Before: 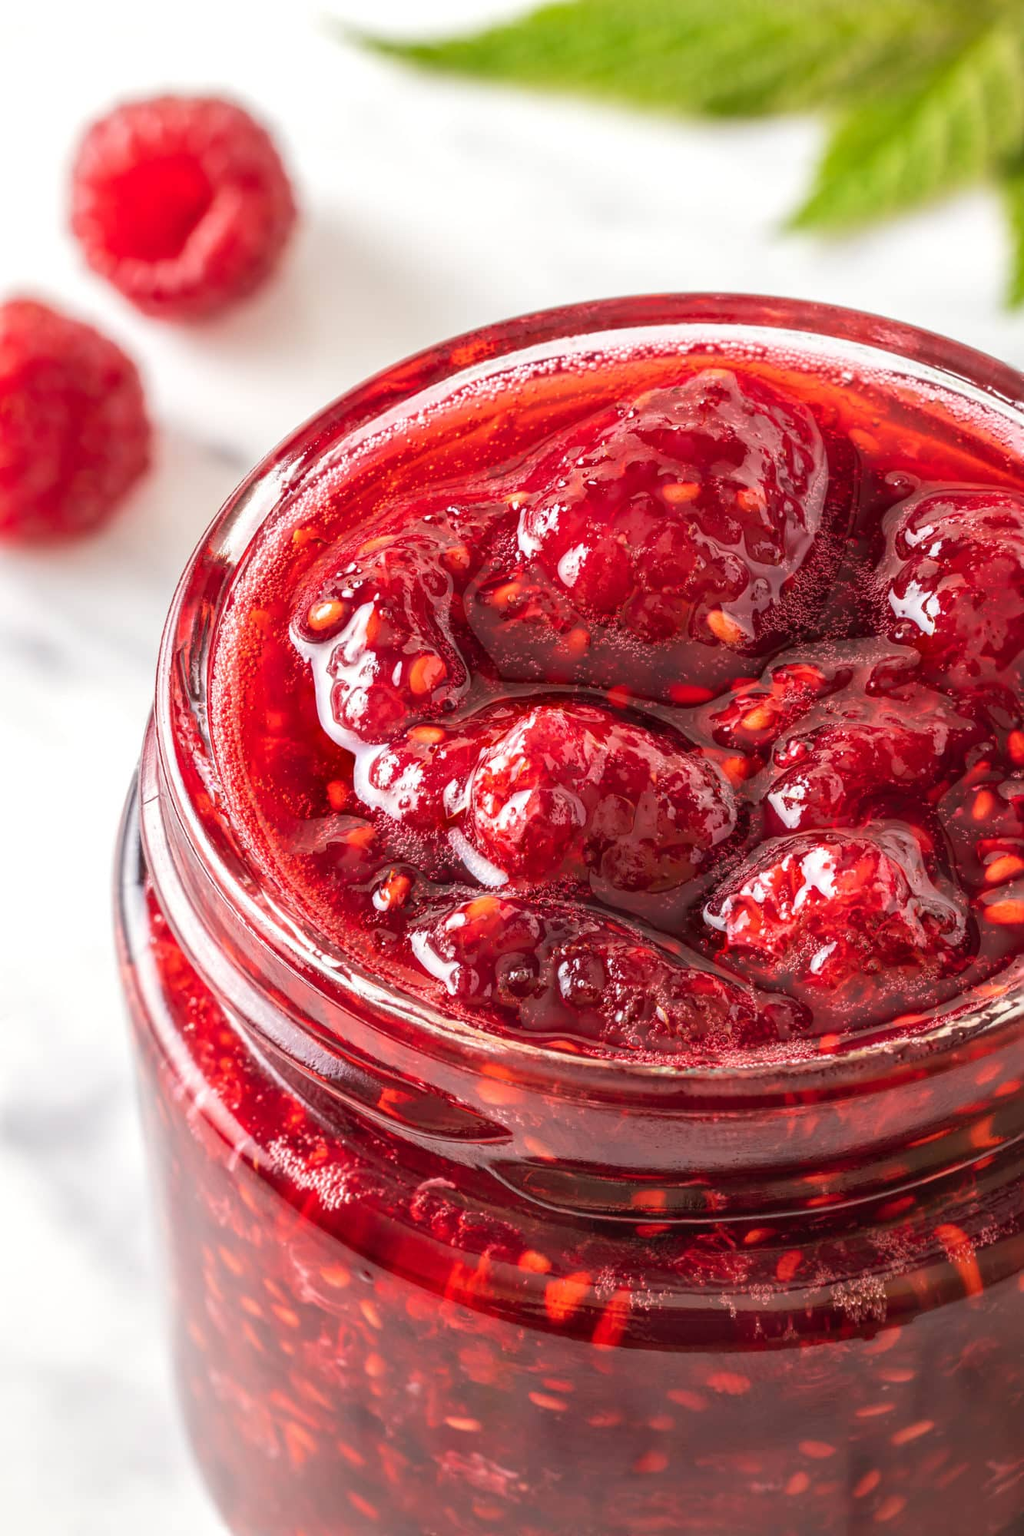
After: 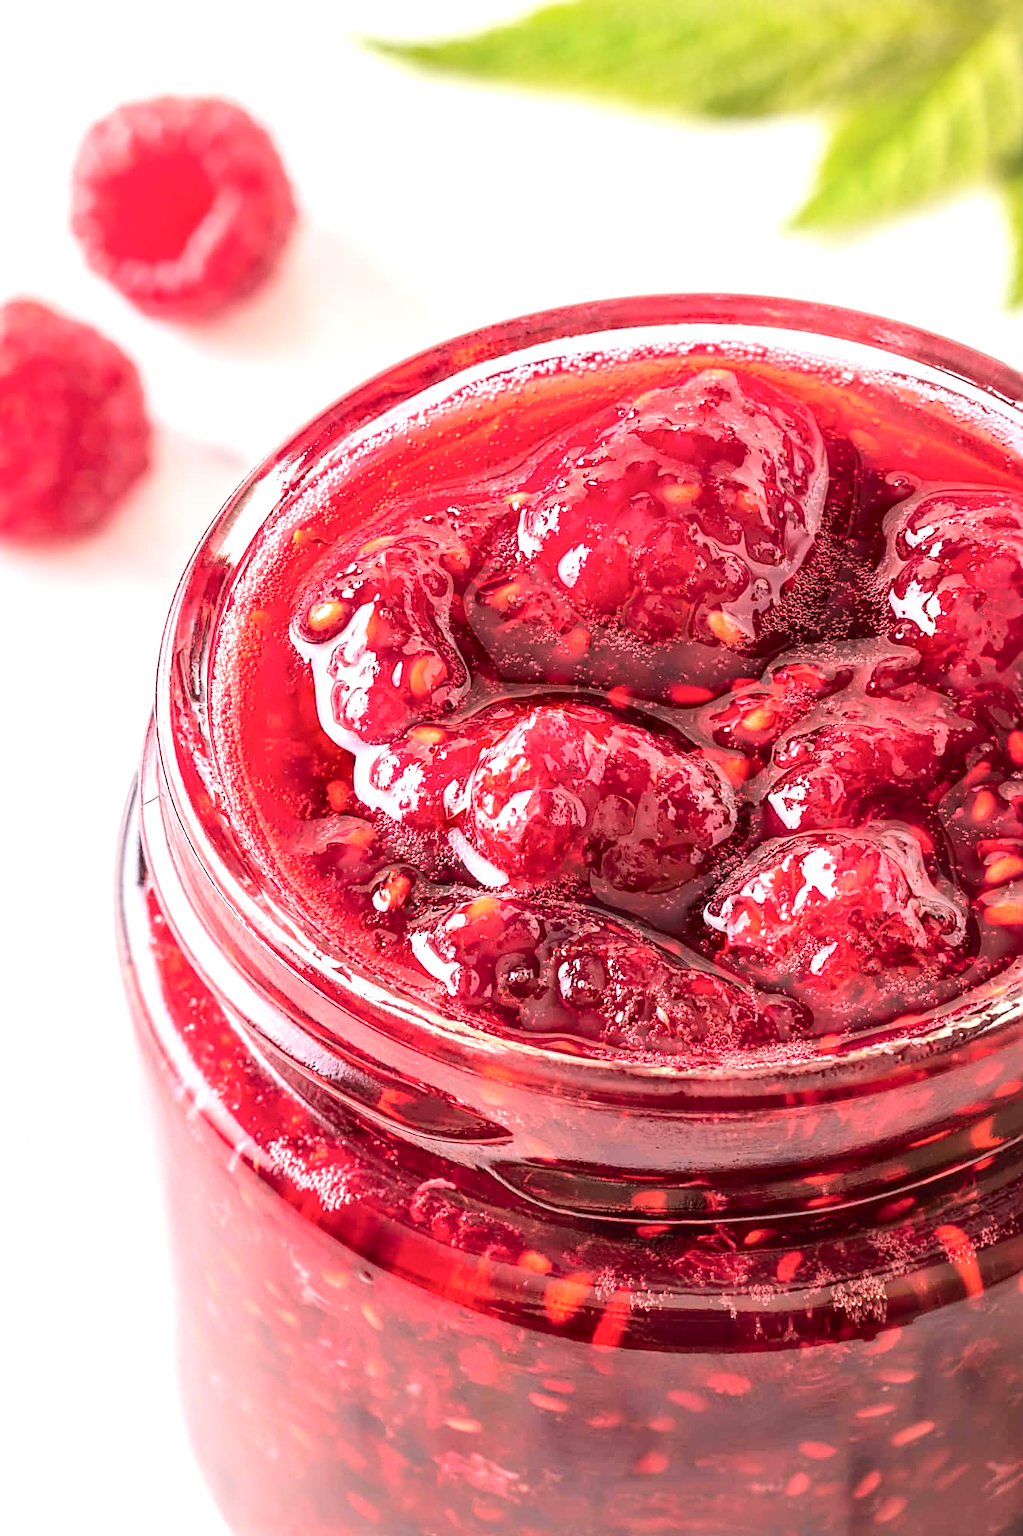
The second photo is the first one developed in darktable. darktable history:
sharpen: on, module defaults
exposure: exposure 0.725 EV, compensate exposure bias true
crop: left 0.027%
tone curve: curves: ch0 [(0, 0) (0.105, 0.068) (0.181, 0.14) (0.28, 0.259) (0.384, 0.404) (0.485, 0.531) (0.638, 0.681) (0.87, 0.883) (1, 0.977)]; ch1 [(0, 0) (0.161, 0.092) (0.35, 0.33) (0.379, 0.401) (0.456, 0.469) (0.501, 0.499) (0.516, 0.524) (0.562, 0.569) (0.635, 0.646) (1, 1)]; ch2 [(0, 0) (0.371, 0.362) (0.437, 0.437) (0.5, 0.5) (0.53, 0.524) (0.56, 0.561) (0.622, 0.606) (1, 1)], color space Lab, independent channels, preserve colors none
